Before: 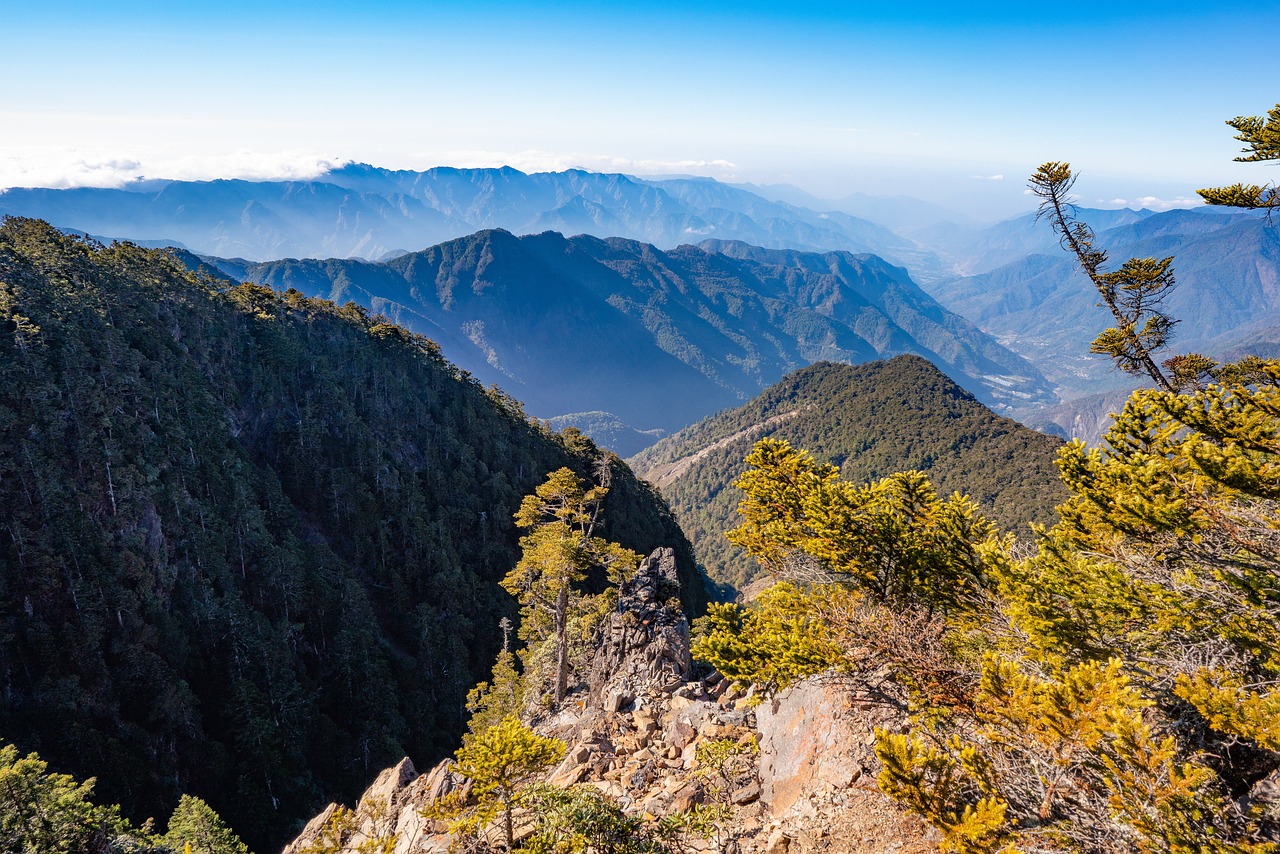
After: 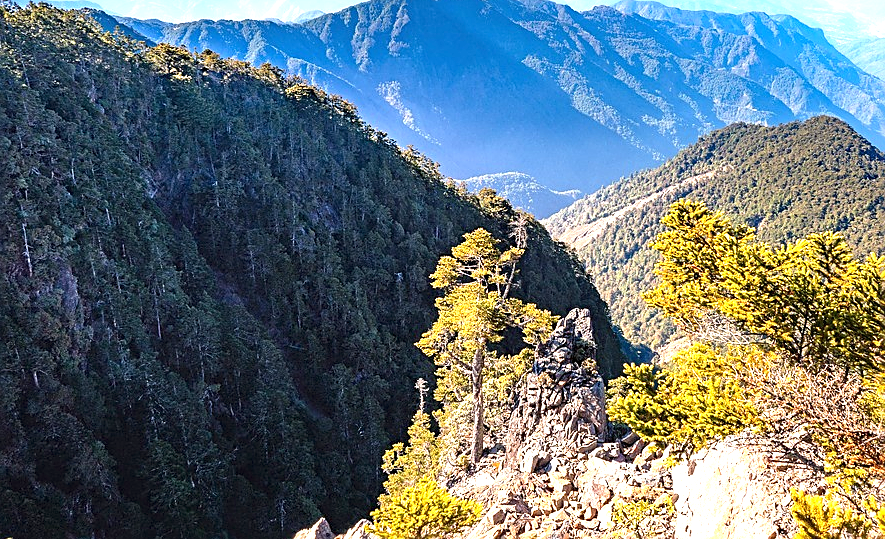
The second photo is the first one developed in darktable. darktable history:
crop: left 6.618%, top 28.081%, right 24.187%, bottom 8.783%
sharpen: on, module defaults
exposure: black level correction 0, exposure 1.368 EV, compensate exposure bias true, compensate highlight preservation false
